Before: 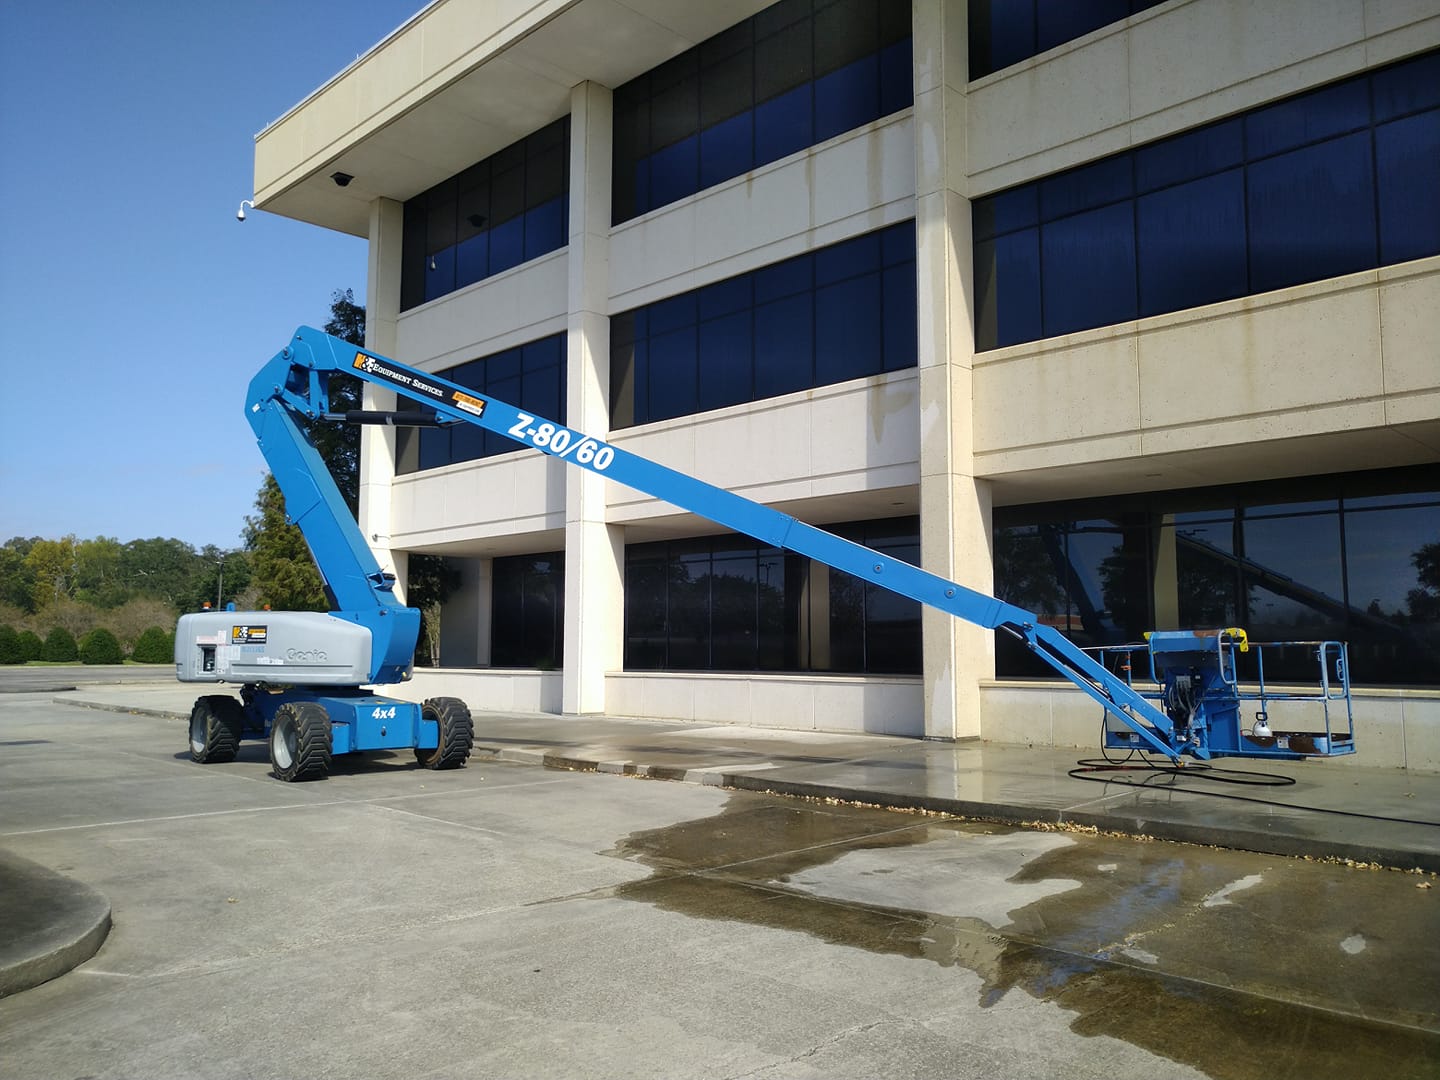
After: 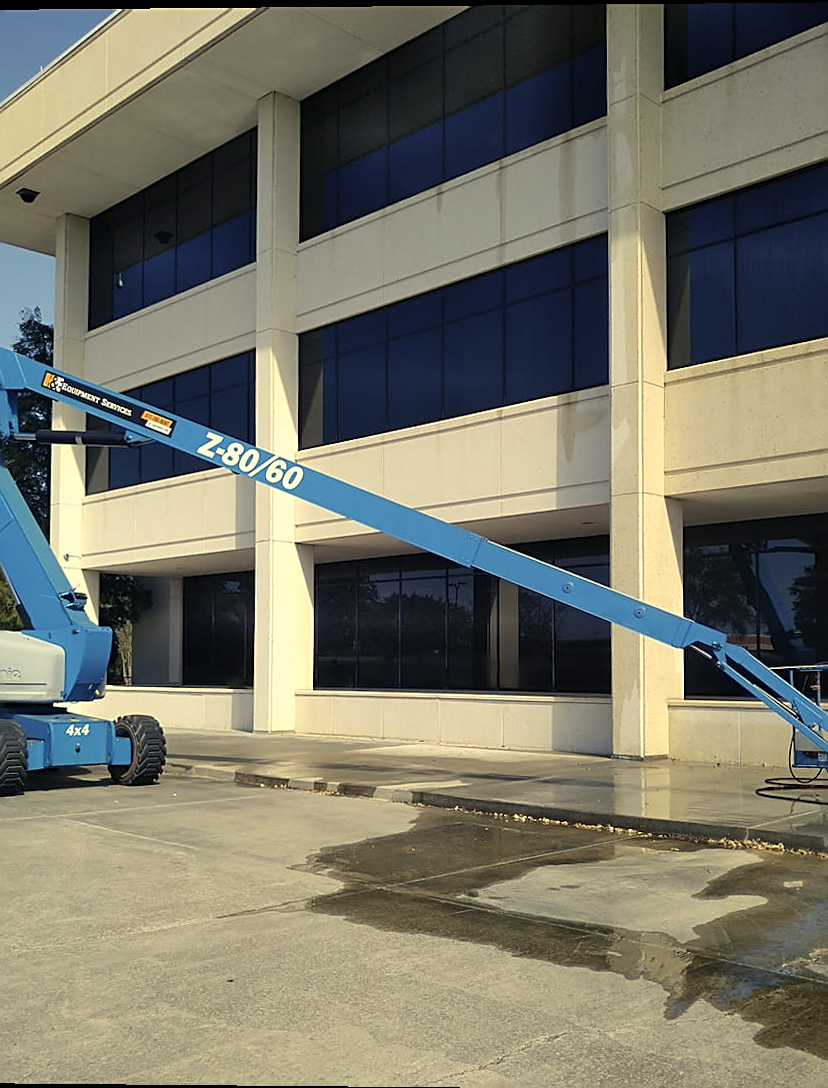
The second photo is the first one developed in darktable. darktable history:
rotate and perspective: lens shift (vertical) 0.048, lens shift (horizontal) -0.024, automatic cropping off
crop: left 21.674%, right 22.086%
color balance rgb: shadows lift › chroma 2%, shadows lift › hue 263°, highlights gain › chroma 8%, highlights gain › hue 84°, linear chroma grading › global chroma -15%, saturation formula JzAzBz (2021)
sharpen: on, module defaults
